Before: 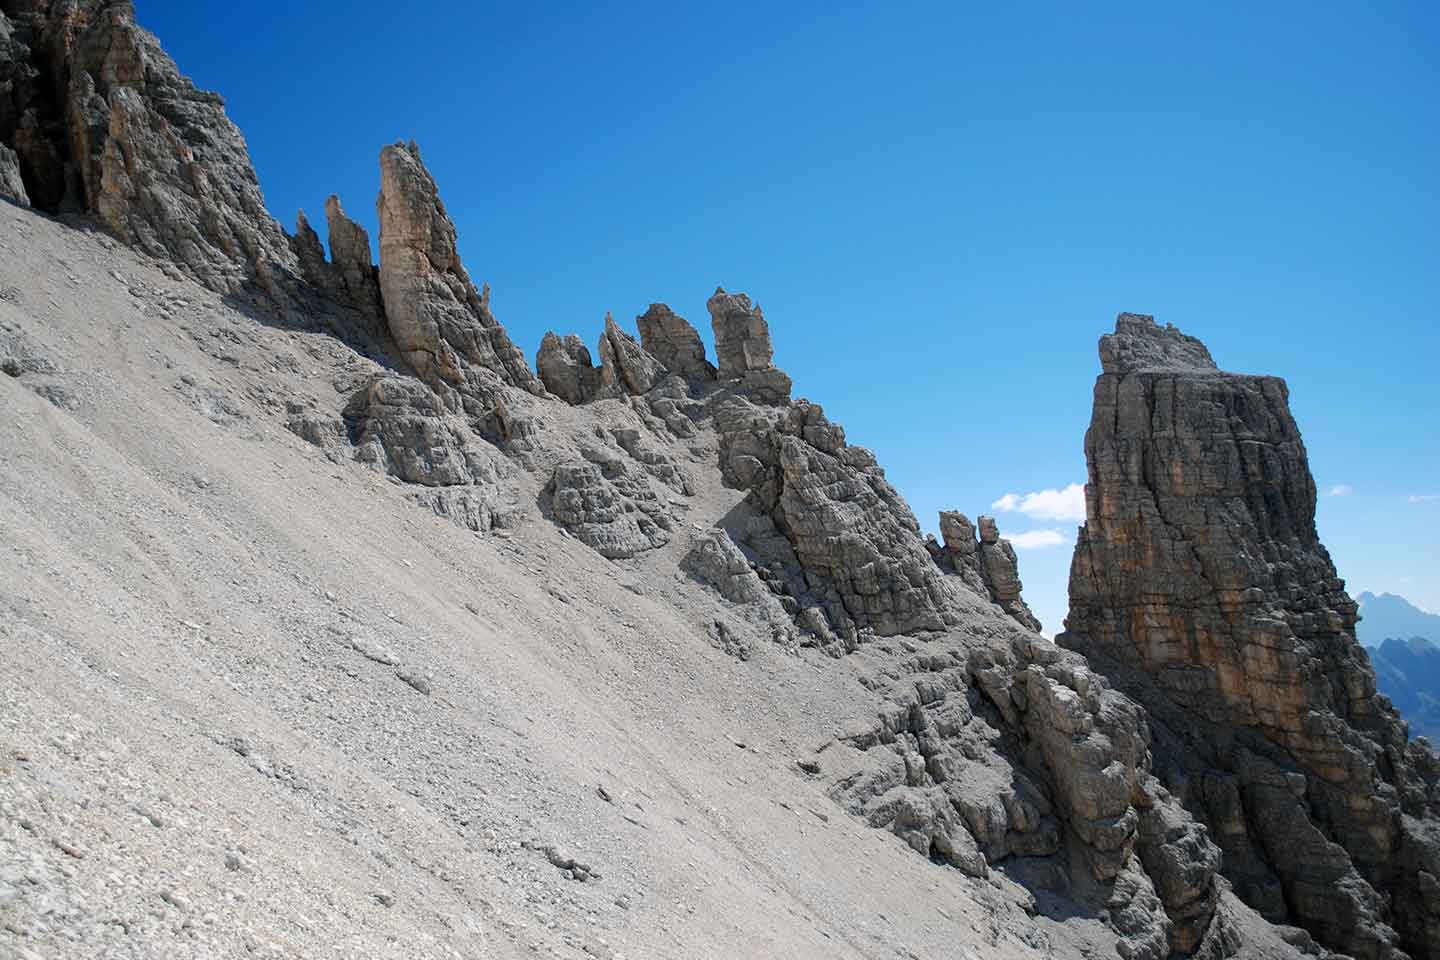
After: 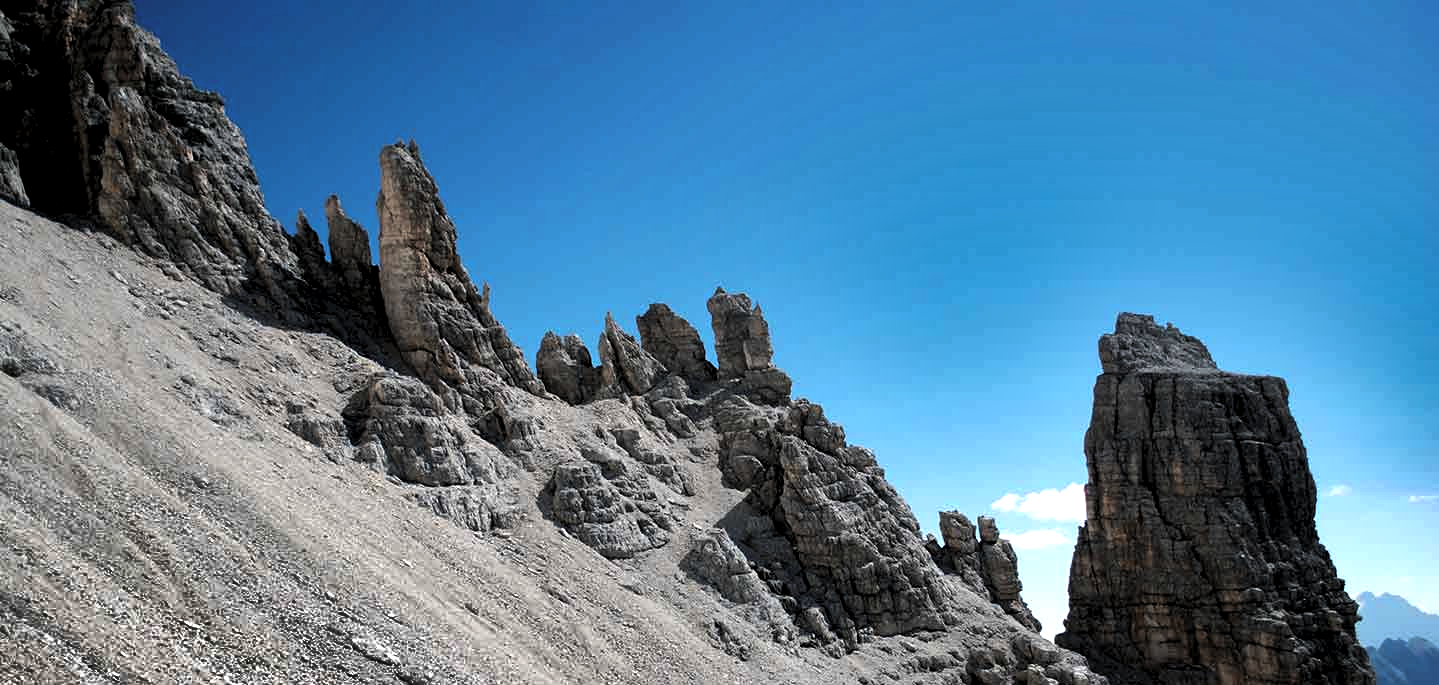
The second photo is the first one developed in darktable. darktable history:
levels: levels [0.129, 0.519, 0.867]
shadows and highlights: shadows 20.91, highlights -82.73, soften with gaussian
crop: bottom 28.576%
